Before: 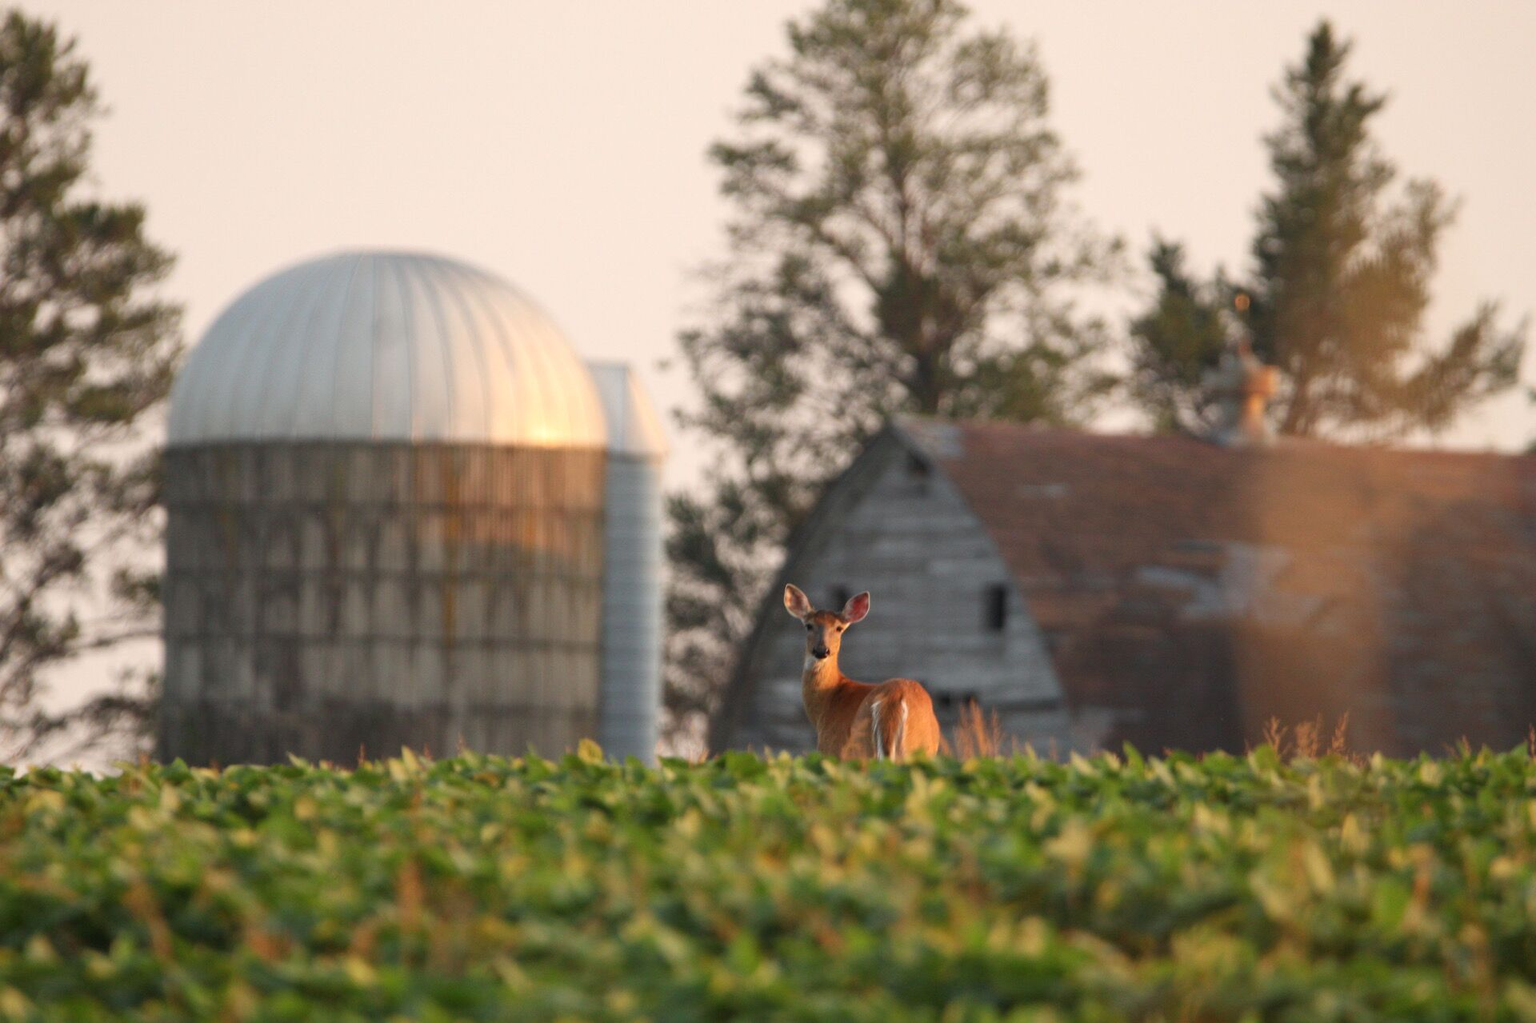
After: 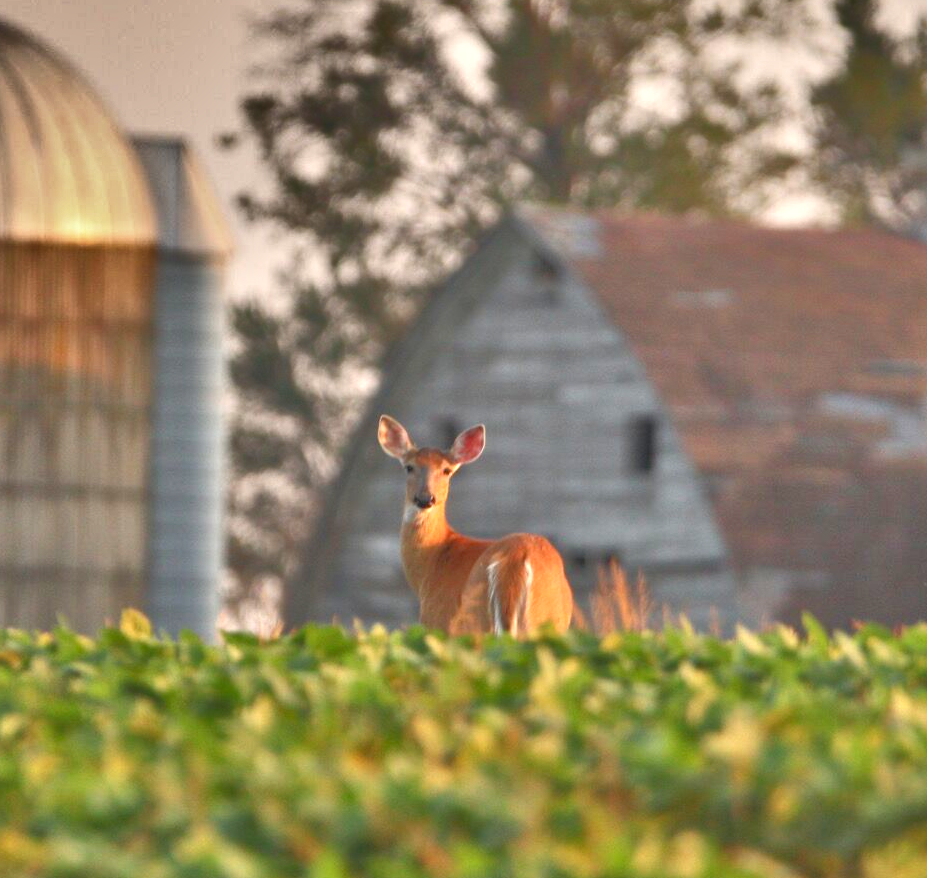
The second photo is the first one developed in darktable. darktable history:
tone equalizer: -8 EV 2 EV, -7 EV 2 EV, -6 EV 2 EV, -5 EV 2 EV, -4 EV 2 EV, -3 EV 1.5 EV, -2 EV 1 EV, -1 EV 0.5 EV
shadows and highlights: shadows 19.13, highlights -83.41, soften with gaussian
crop: left 31.379%, top 24.658%, right 20.326%, bottom 6.628%
